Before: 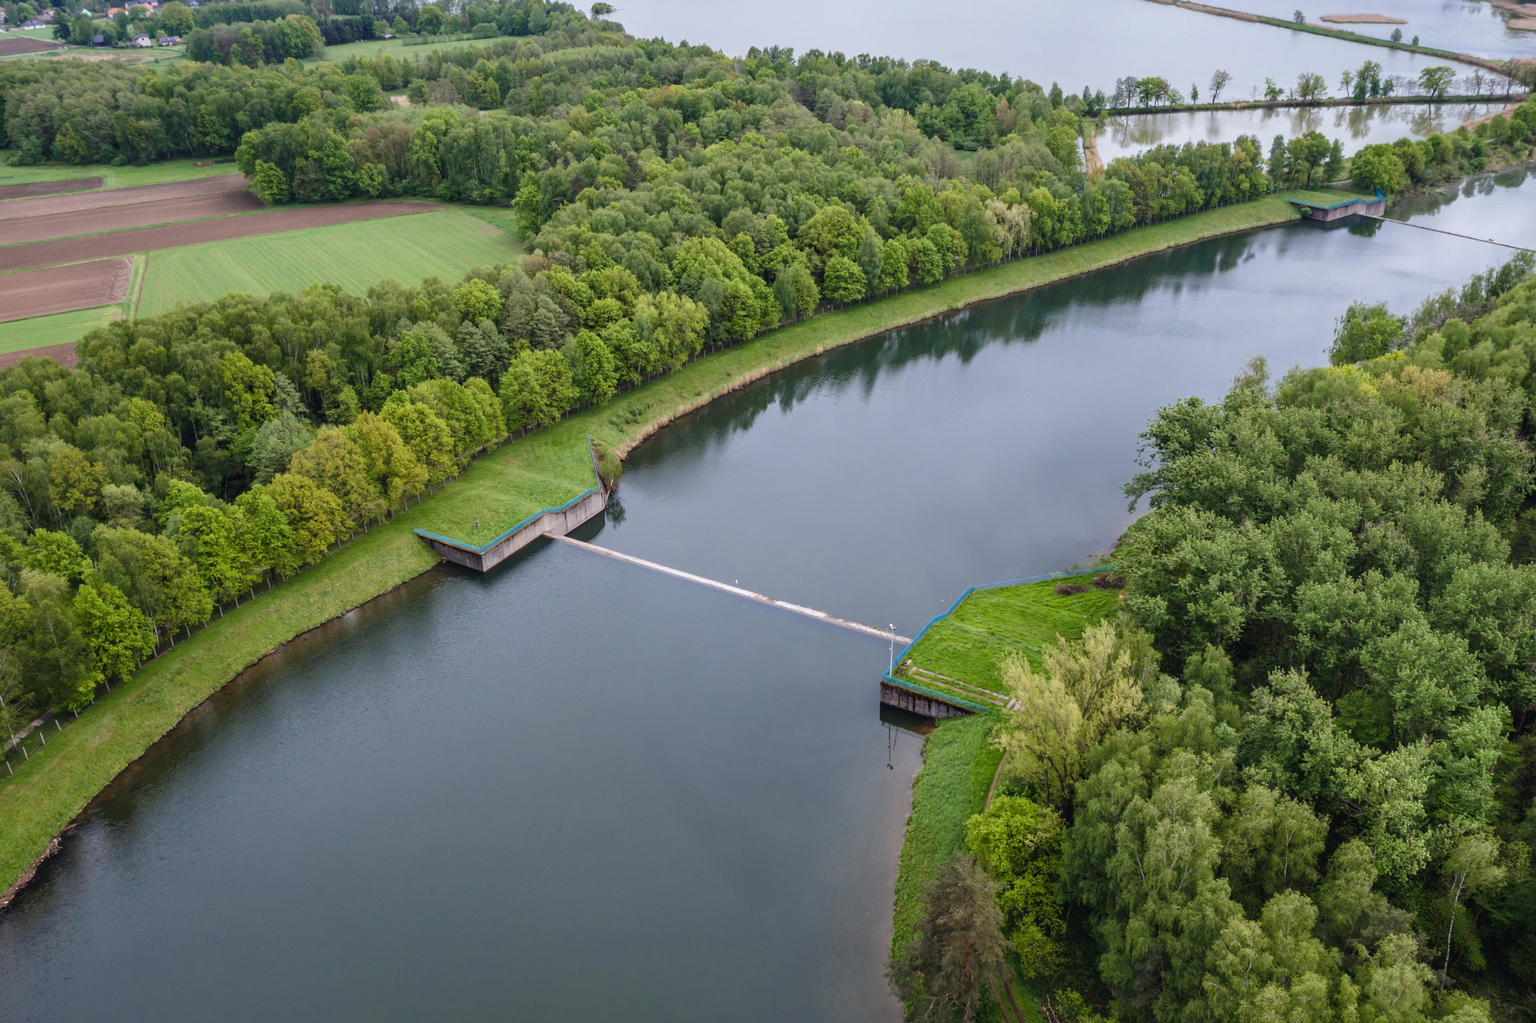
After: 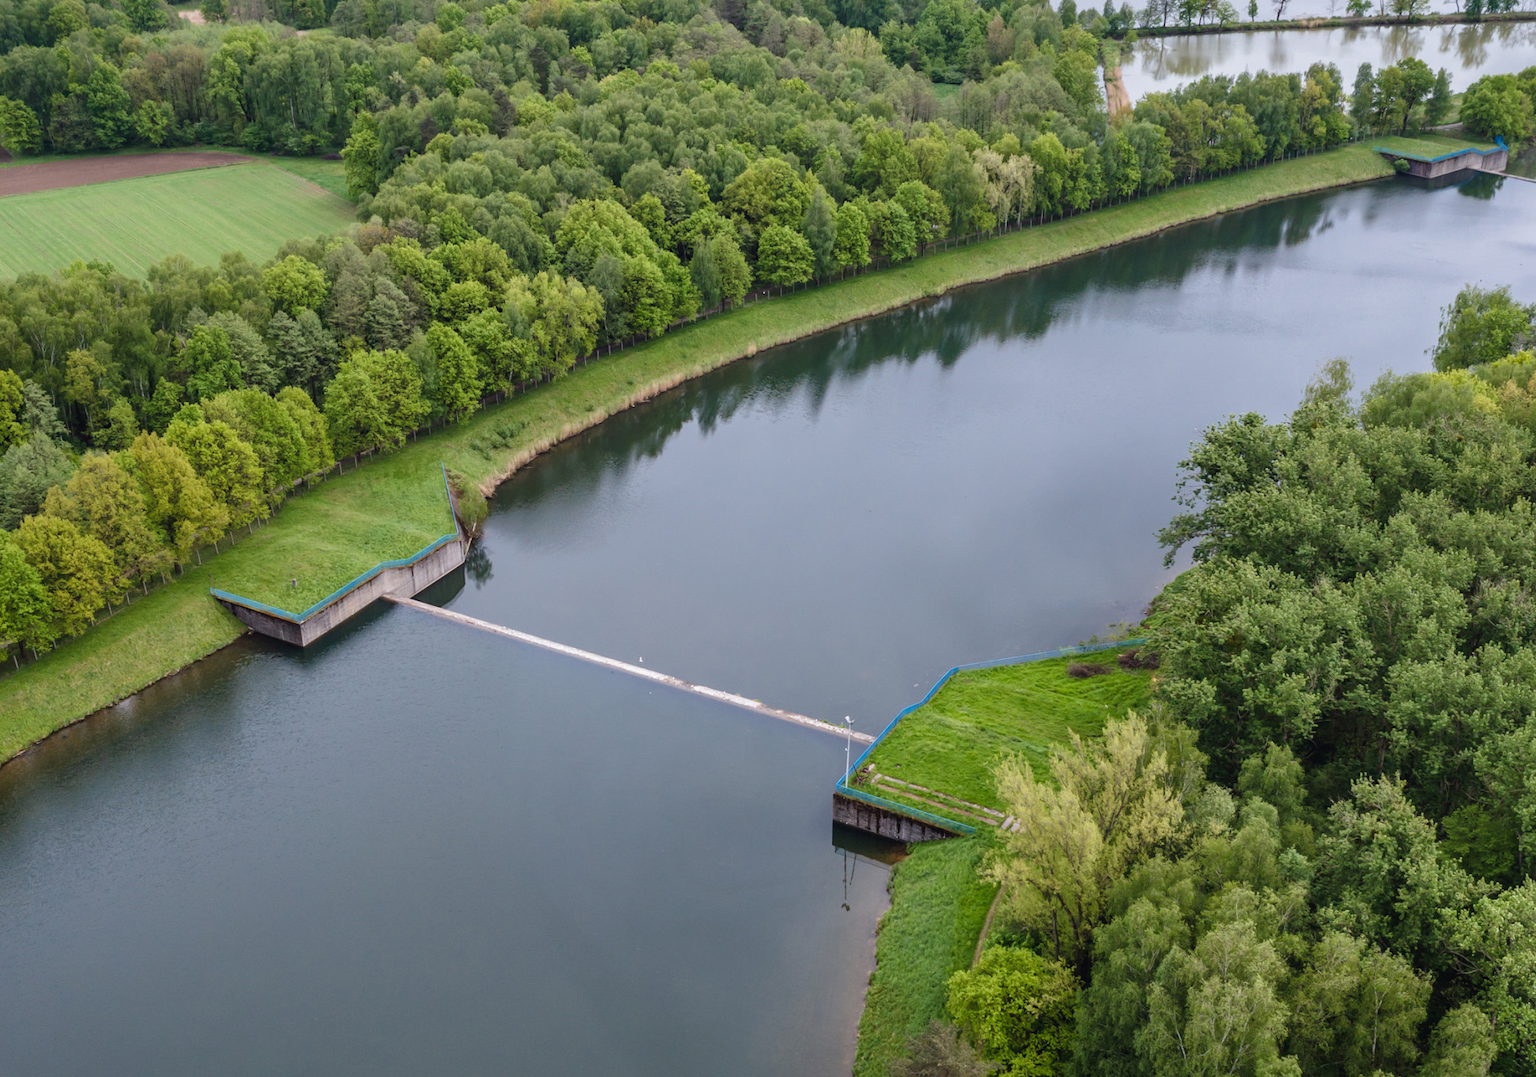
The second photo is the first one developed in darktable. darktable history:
crop: left 16.768%, top 8.653%, right 8.362%, bottom 12.485%
exposure: compensate highlight preservation false
